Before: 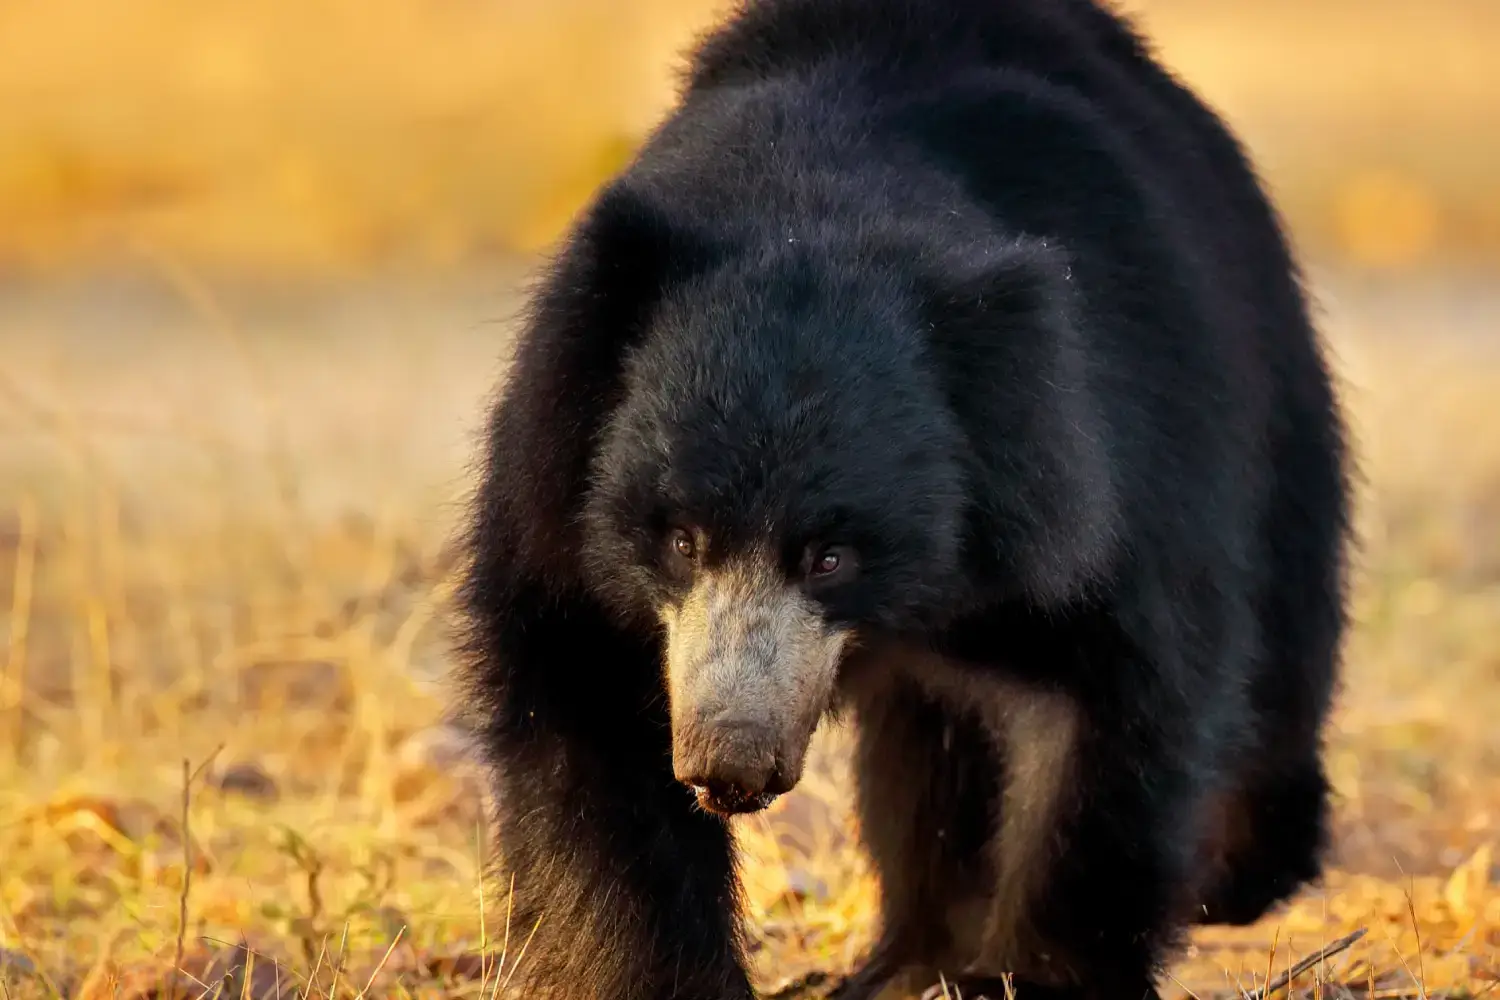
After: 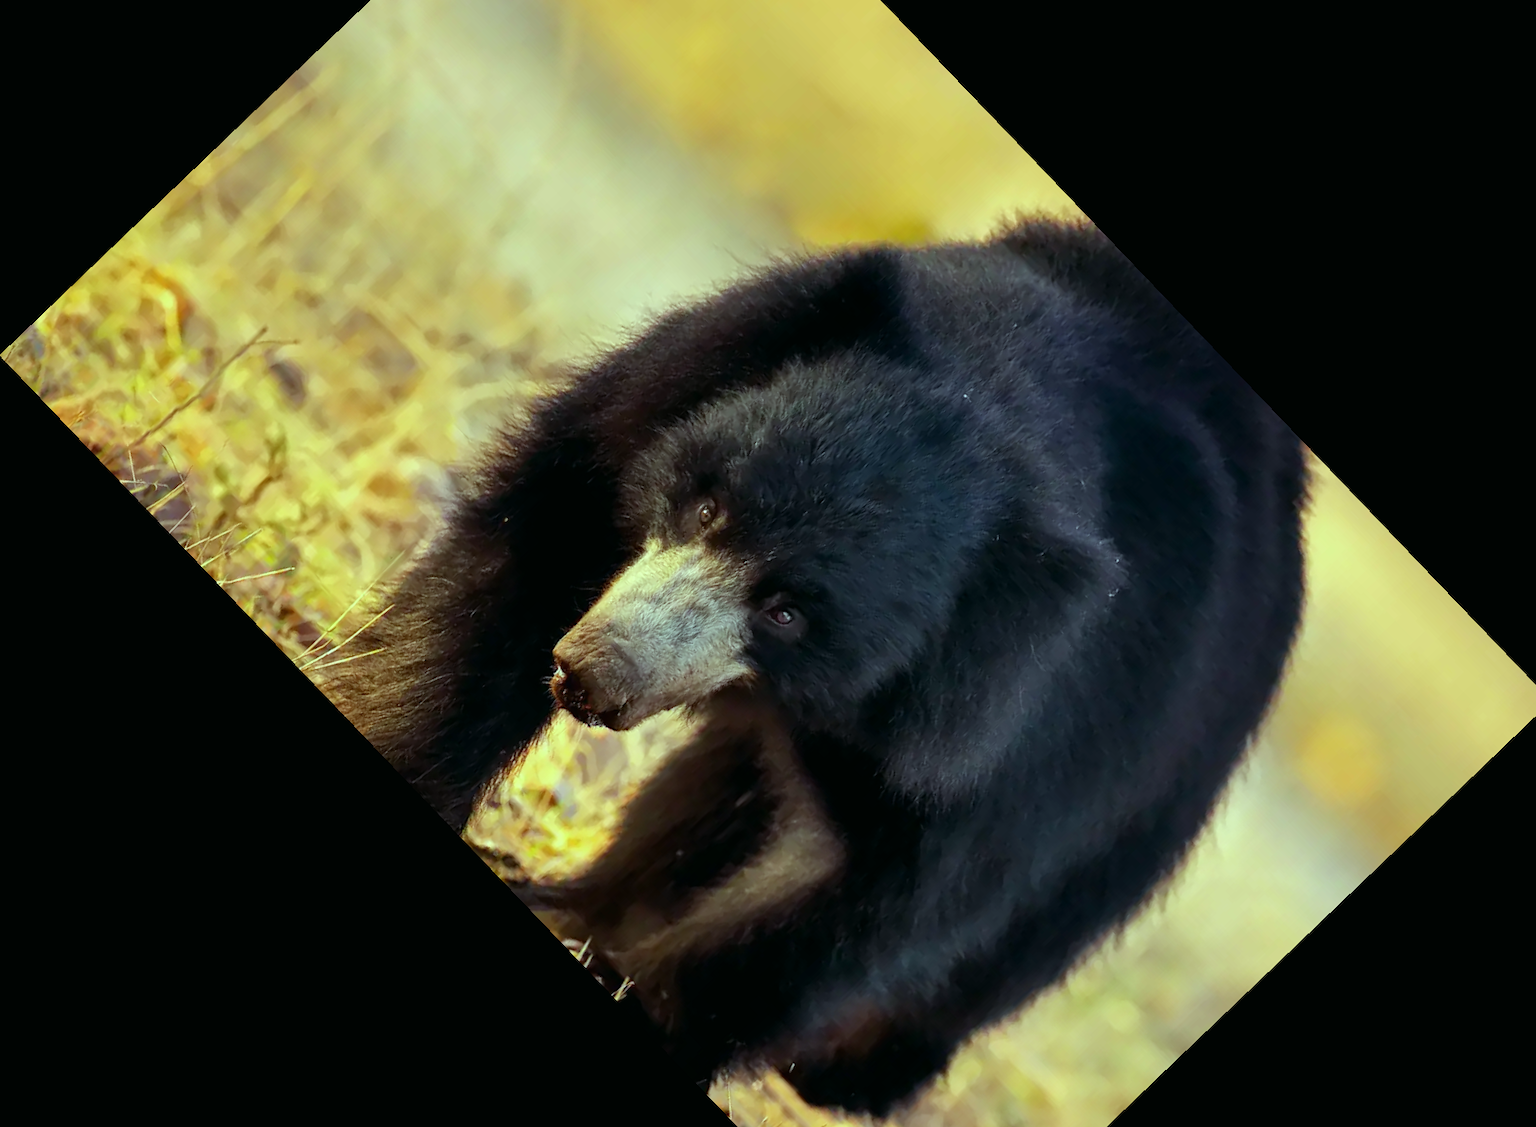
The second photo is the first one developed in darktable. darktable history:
crop and rotate: angle -46.26°, top 16.234%, right 0.912%, bottom 11.704%
color balance: mode lift, gamma, gain (sRGB), lift [0.997, 0.979, 1.021, 1.011], gamma [1, 1.084, 0.916, 0.998], gain [1, 0.87, 1.13, 1.101], contrast 4.55%, contrast fulcrum 38.24%, output saturation 104.09%
